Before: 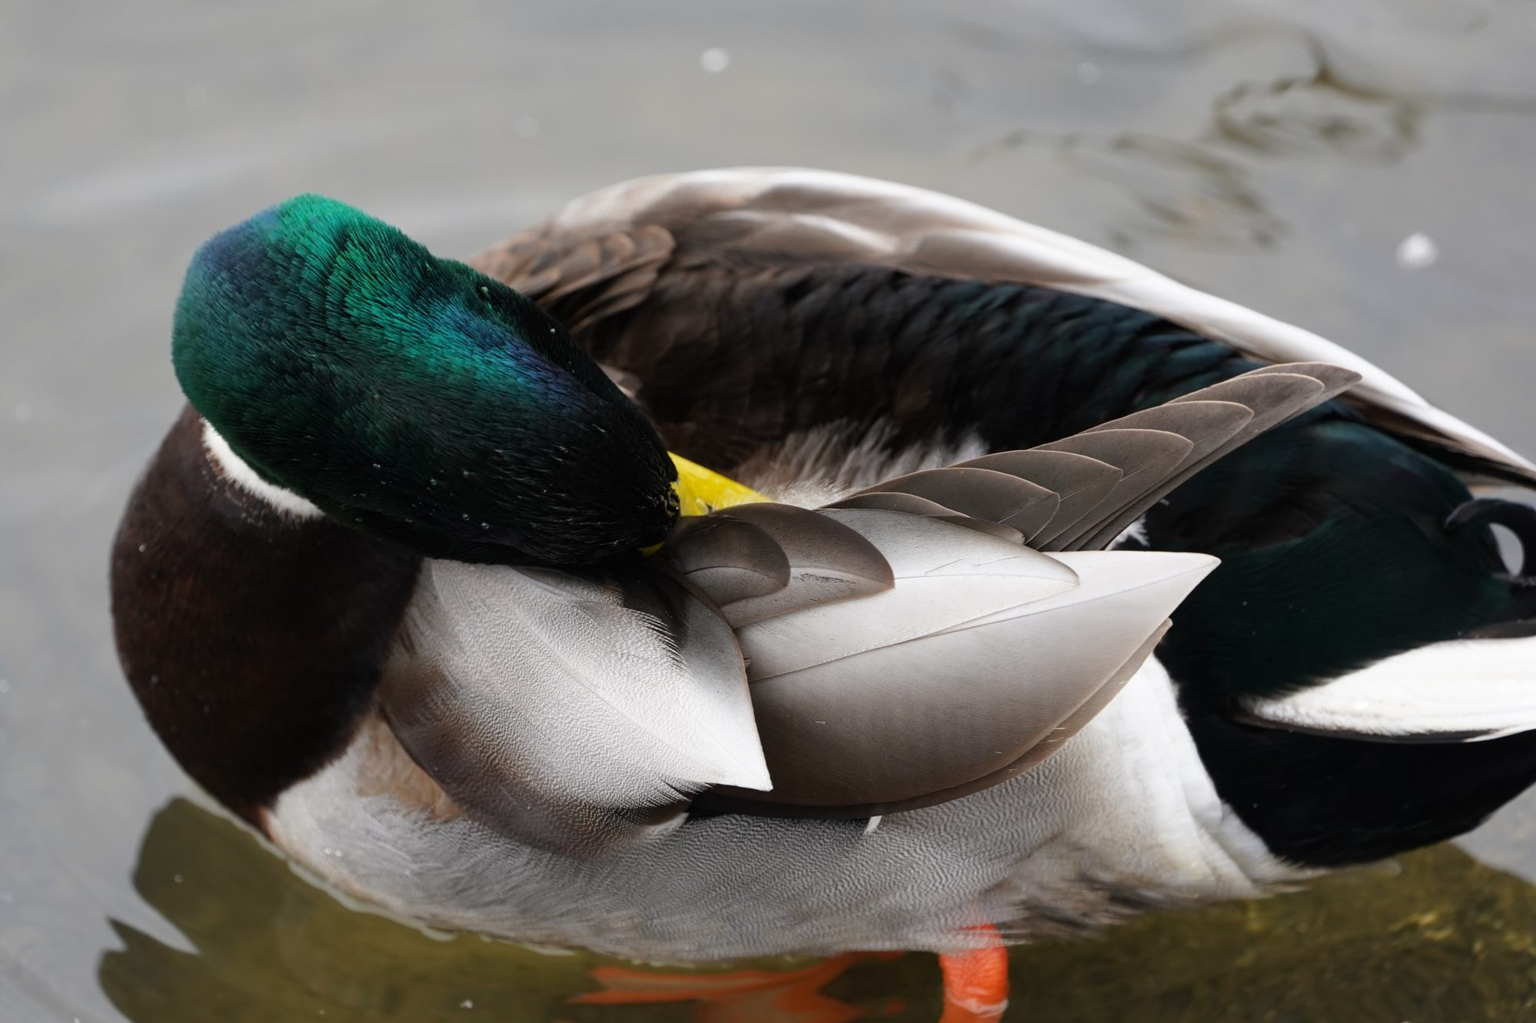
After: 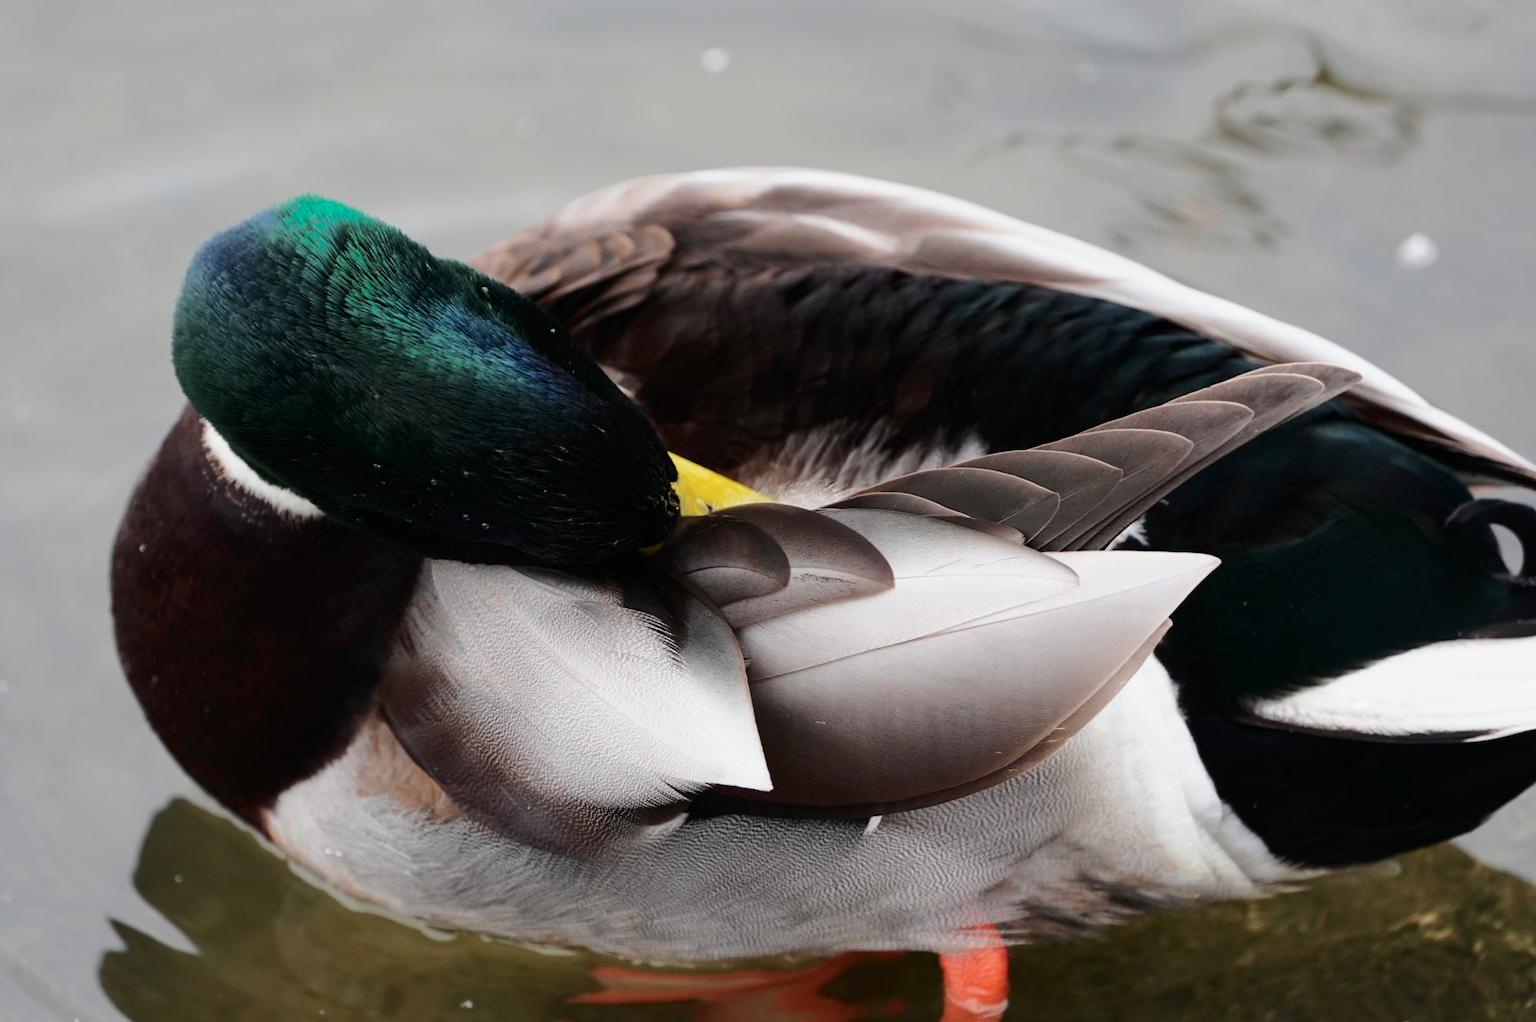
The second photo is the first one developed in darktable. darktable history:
tone curve: curves: ch0 [(0, 0) (0.105, 0.068) (0.181, 0.14) (0.28, 0.259) (0.384, 0.404) (0.485, 0.531) (0.638, 0.681) (0.87, 0.883) (1, 0.977)]; ch1 [(0, 0) (0.161, 0.092) (0.35, 0.33) (0.379, 0.401) (0.456, 0.469) (0.501, 0.499) (0.516, 0.524) (0.562, 0.569) (0.635, 0.646) (1, 1)]; ch2 [(0, 0) (0.371, 0.362) (0.437, 0.437) (0.5, 0.5) (0.53, 0.524) (0.56, 0.561) (0.622, 0.606) (1, 1)], color space Lab, independent channels
